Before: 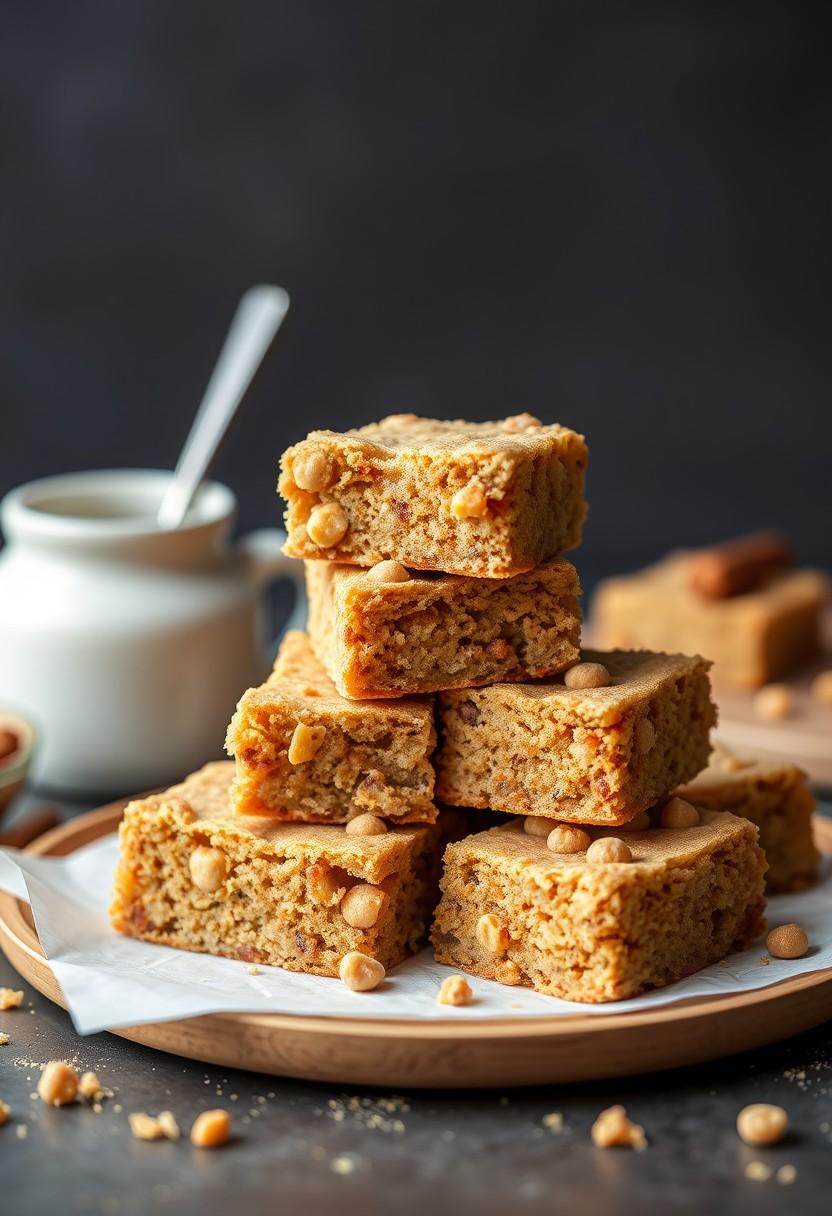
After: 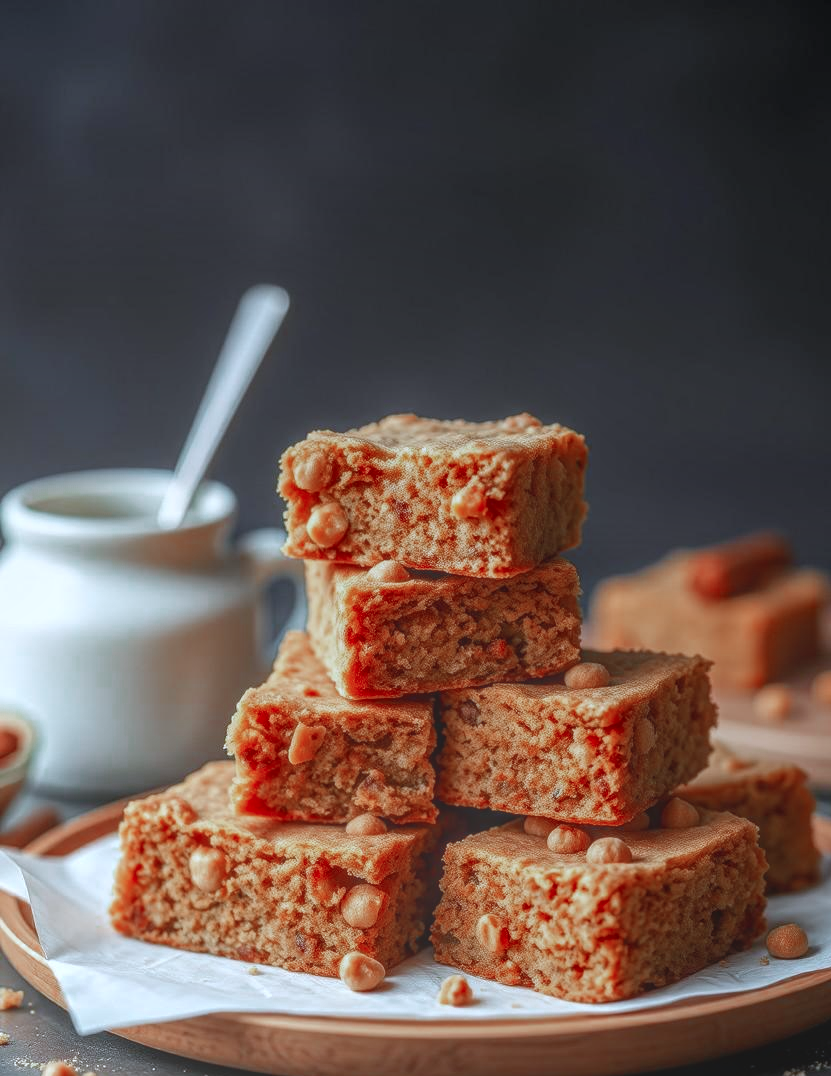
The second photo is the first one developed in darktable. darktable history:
color calibration: x 0.37, y 0.382, temperature 4313.32 K
crop and rotate: top 0%, bottom 11.49%
local contrast: highlights 73%, shadows 15%, midtone range 0.197
color zones: curves: ch0 [(0, 0.299) (0.25, 0.383) (0.456, 0.352) (0.736, 0.571)]; ch1 [(0, 0.63) (0.151, 0.568) (0.254, 0.416) (0.47, 0.558) (0.732, 0.37) (0.909, 0.492)]; ch2 [(0.004, 0.604) (0.158, 0.443) (0.257, 0.403) (0.761, 0.468)]
